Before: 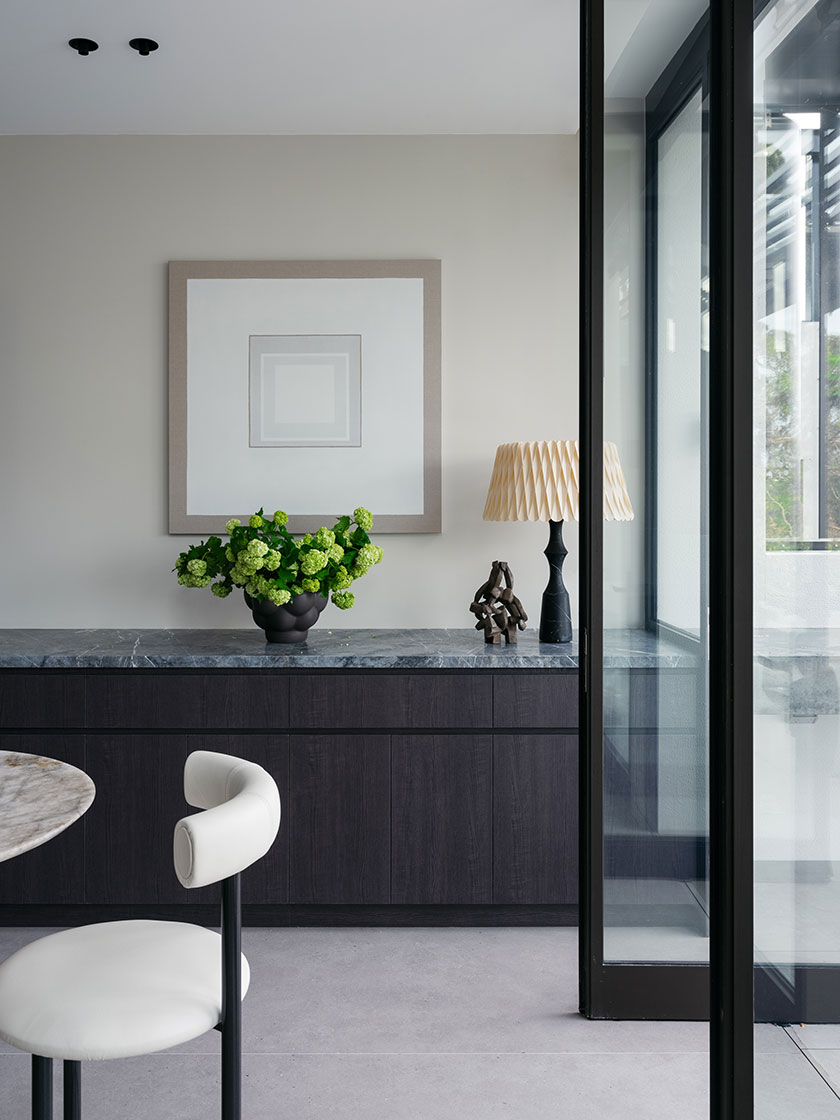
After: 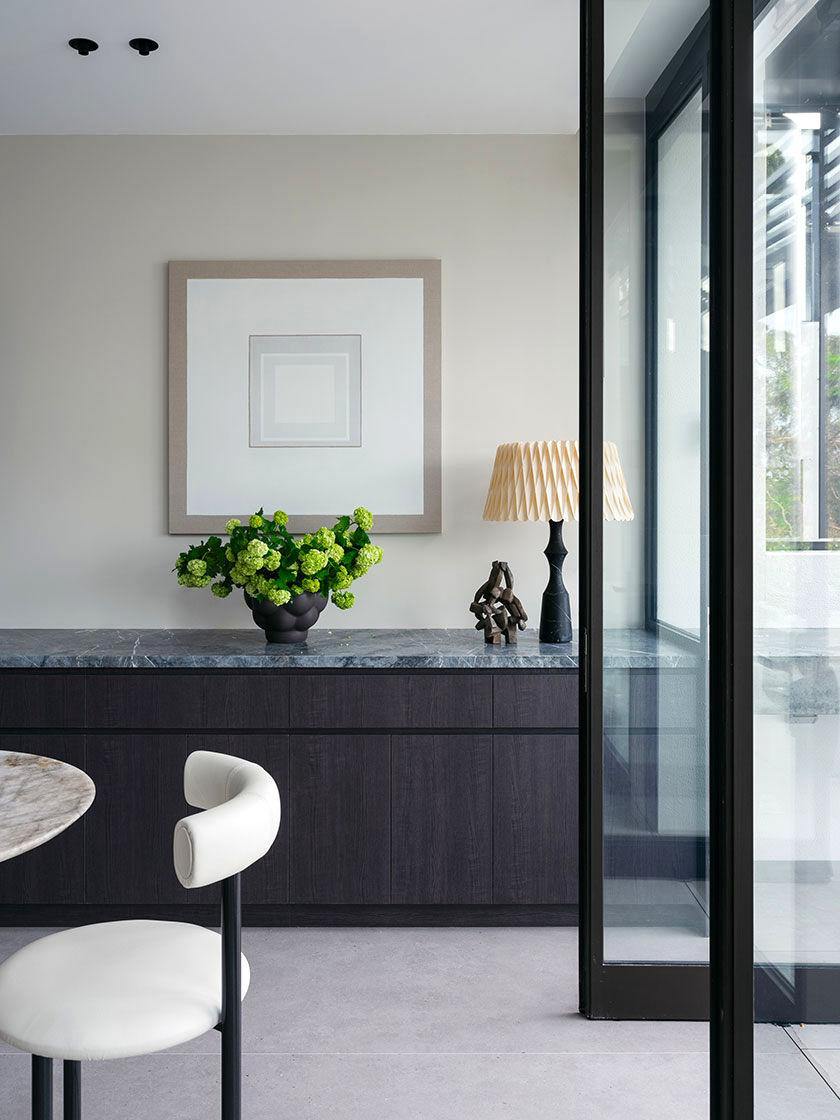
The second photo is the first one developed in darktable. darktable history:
exposure: exposure 0.2 EV, compensate highlight preservation false
color balance rgb: perceptual saturation grading › global saturation 10%, global vibrance 10%
